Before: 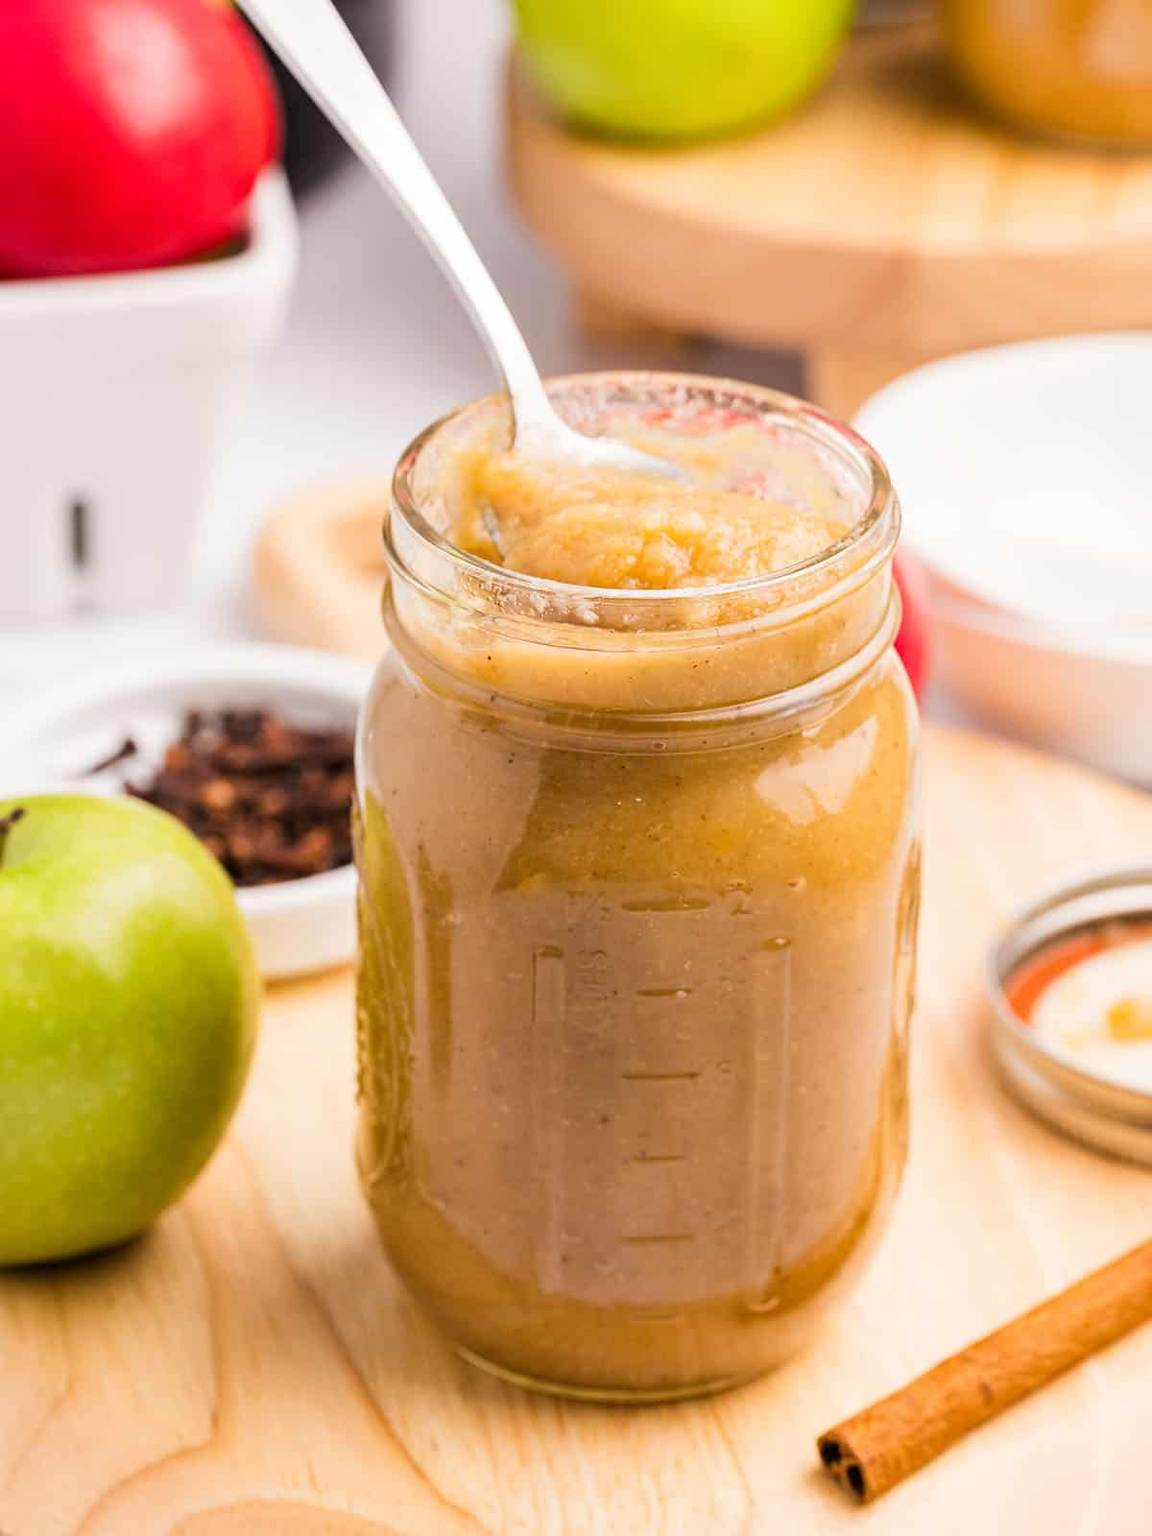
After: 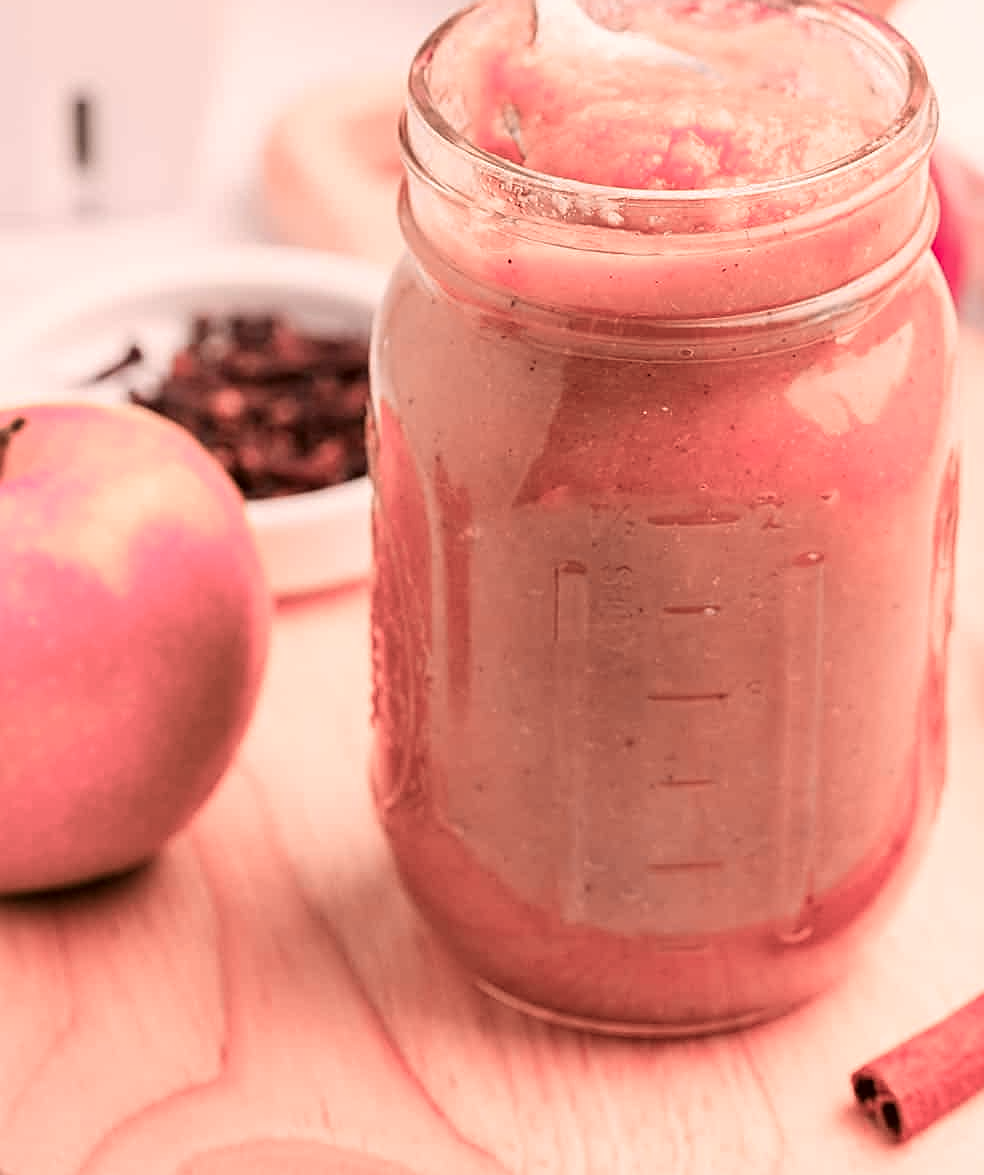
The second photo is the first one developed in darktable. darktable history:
sharpen: on, module defaults
color correction: highlights a* 10.21, highlights b* 9.79, shadows a* 8.61, shadows b* 7.88, saturation 0.8
color zones: curves: ch2 [(0, 0.488) (0.143, 0.417) (0.286, 0.212) (0.429, 0.179) (0.571, 0.154) (0.714, 0.415) (0.857, 0.495) (1, 0.488)]
crop: top 26.531%, right 17.959%
